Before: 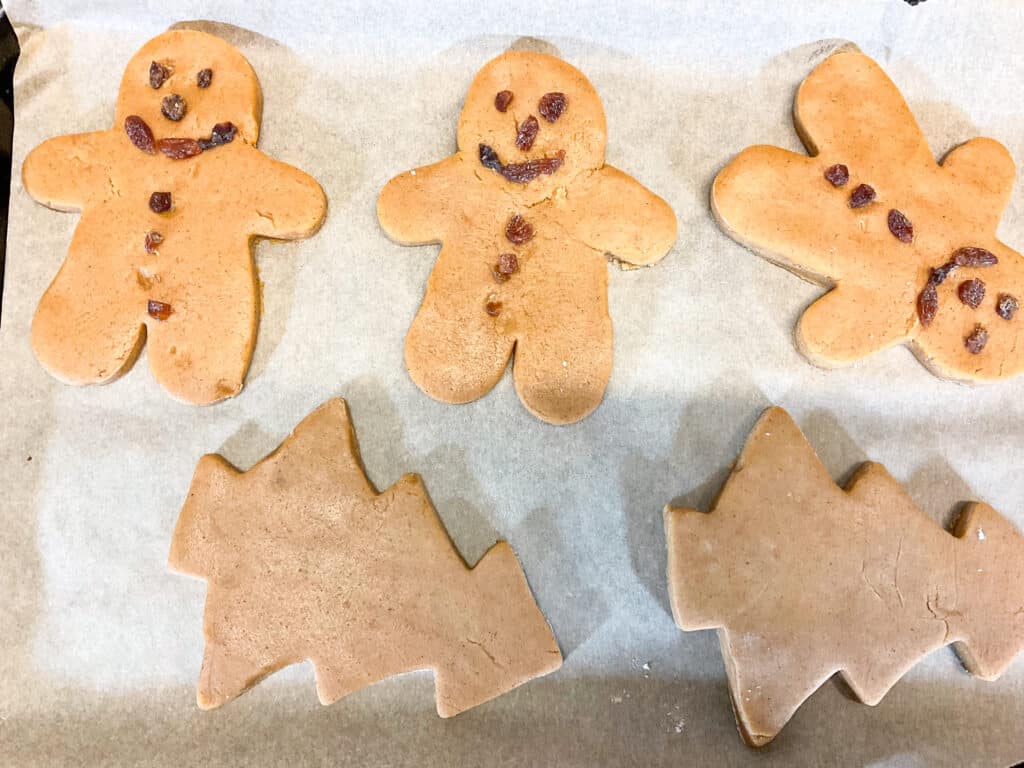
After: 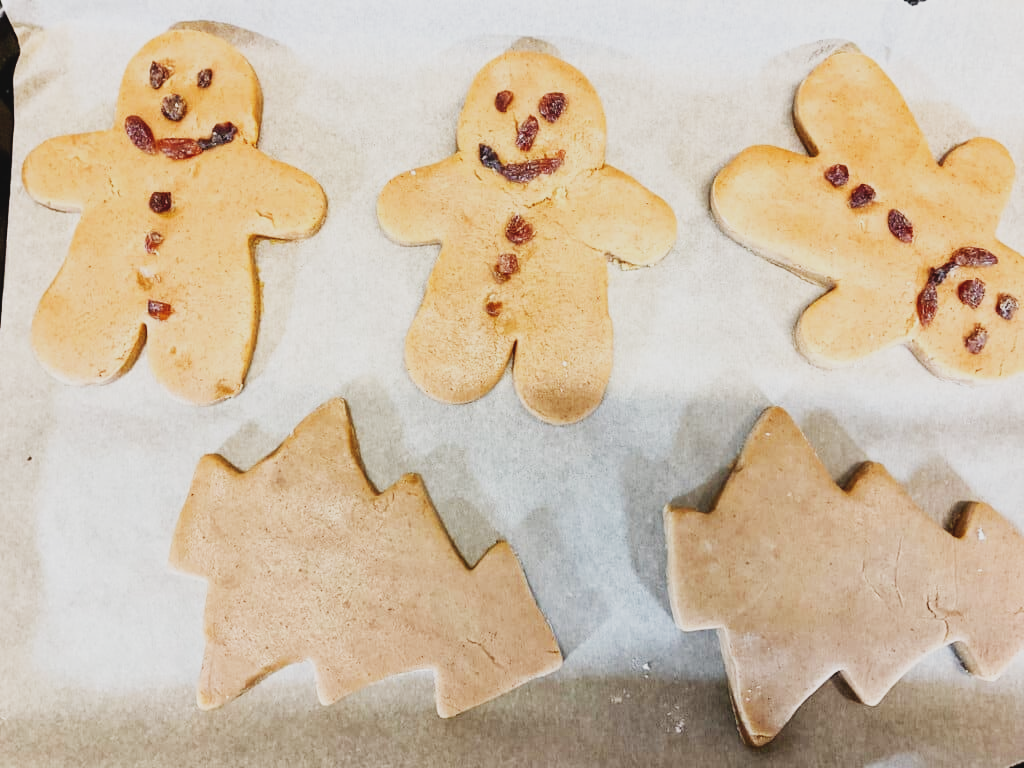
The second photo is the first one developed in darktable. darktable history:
sigmoid: contrast 1.8, skew -0.2, preserve hue 0%, red attenuation 0.1, red rotation 0.035, green attenuation 0.1, green rotation -0.017, blue attenuation 0.15, blue rotation -0.052, base primaries Rec2020
exposure: black level correction -0.023, exposure -0.039 EV, compensate highlight preservation false
